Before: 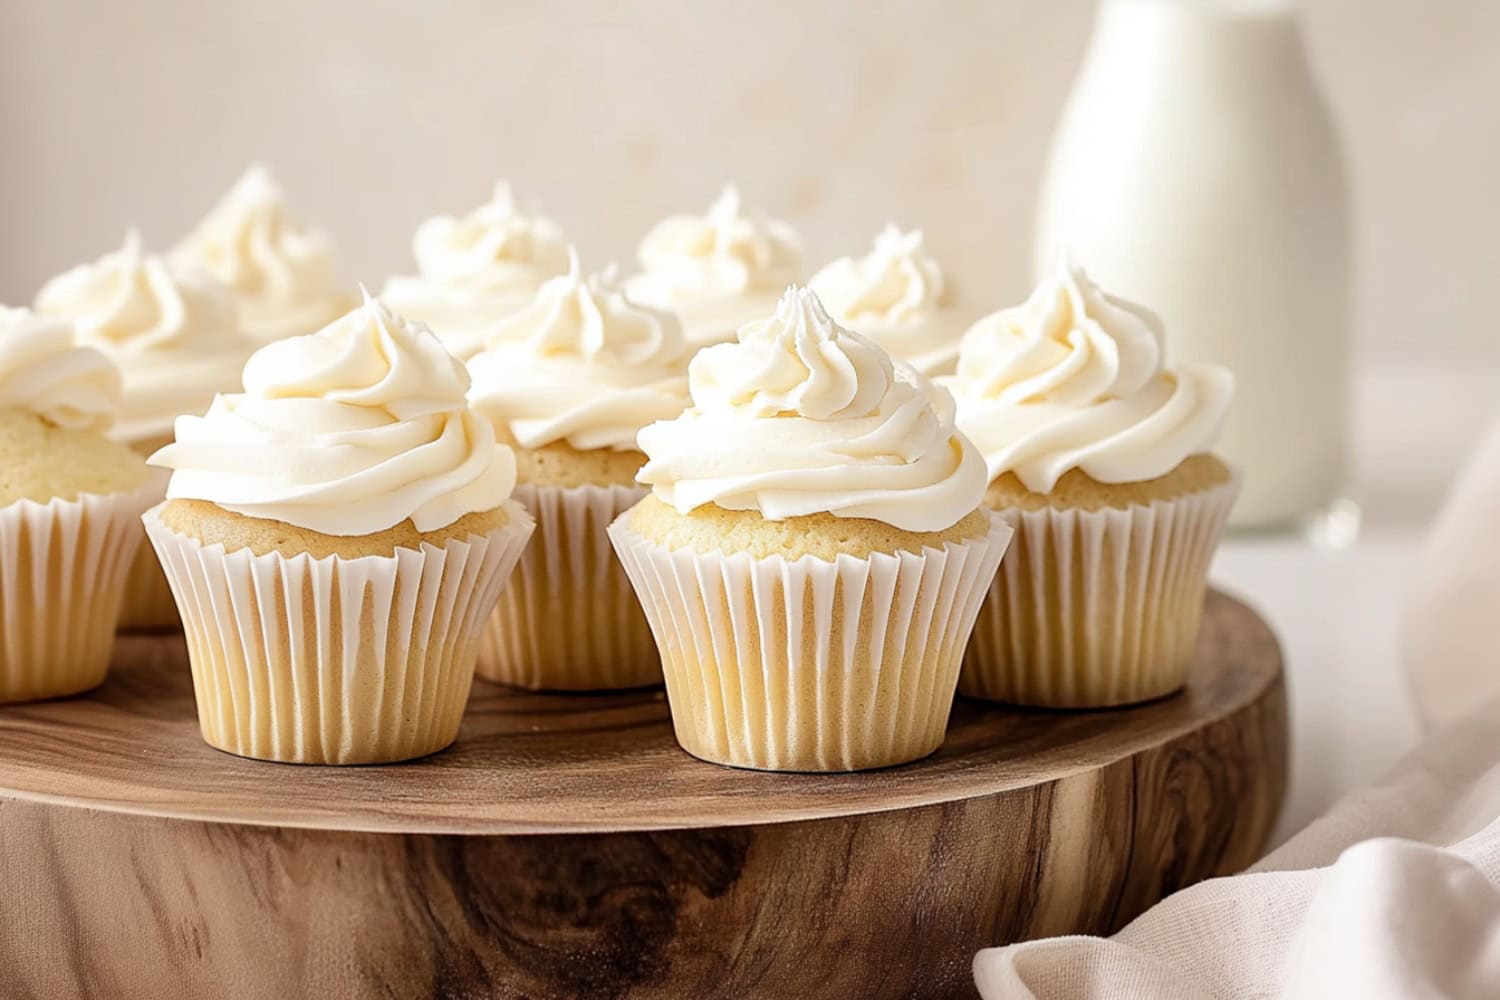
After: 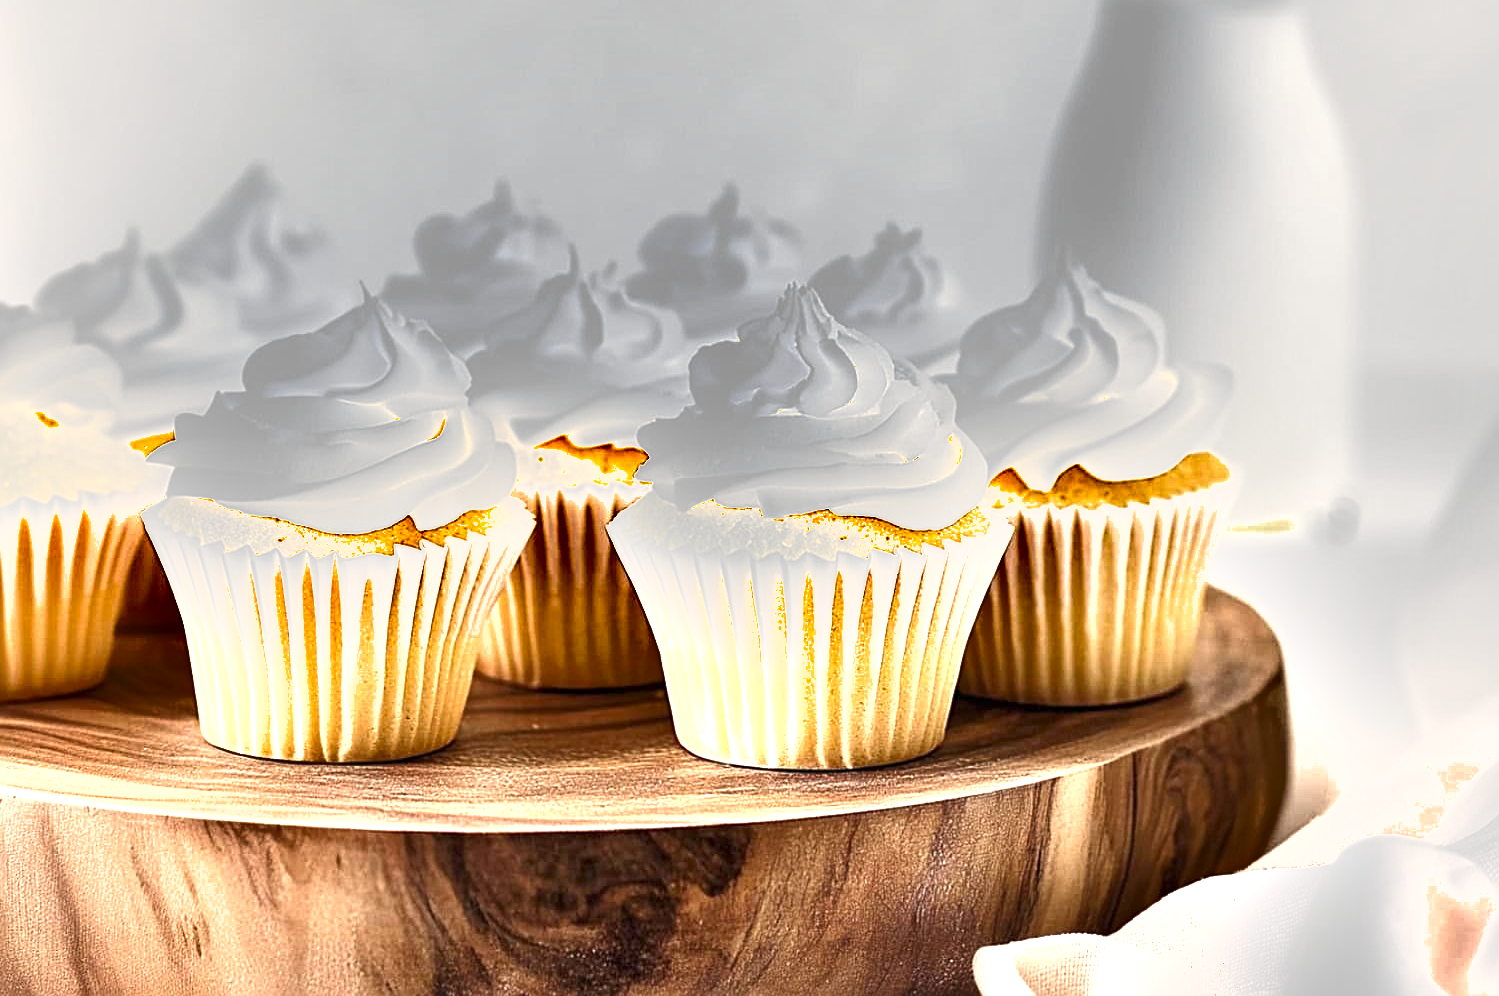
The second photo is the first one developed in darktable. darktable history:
sharpen: radius 2.199, amount 0.385, threshold 0.027
shadows and highlights: low approximation 0.01, soften with gaussian
crop: top 0.24%, bottom 0.128%
exposure: black level correction 0, exposure 1.63 EV, compensate highlight preservation false
